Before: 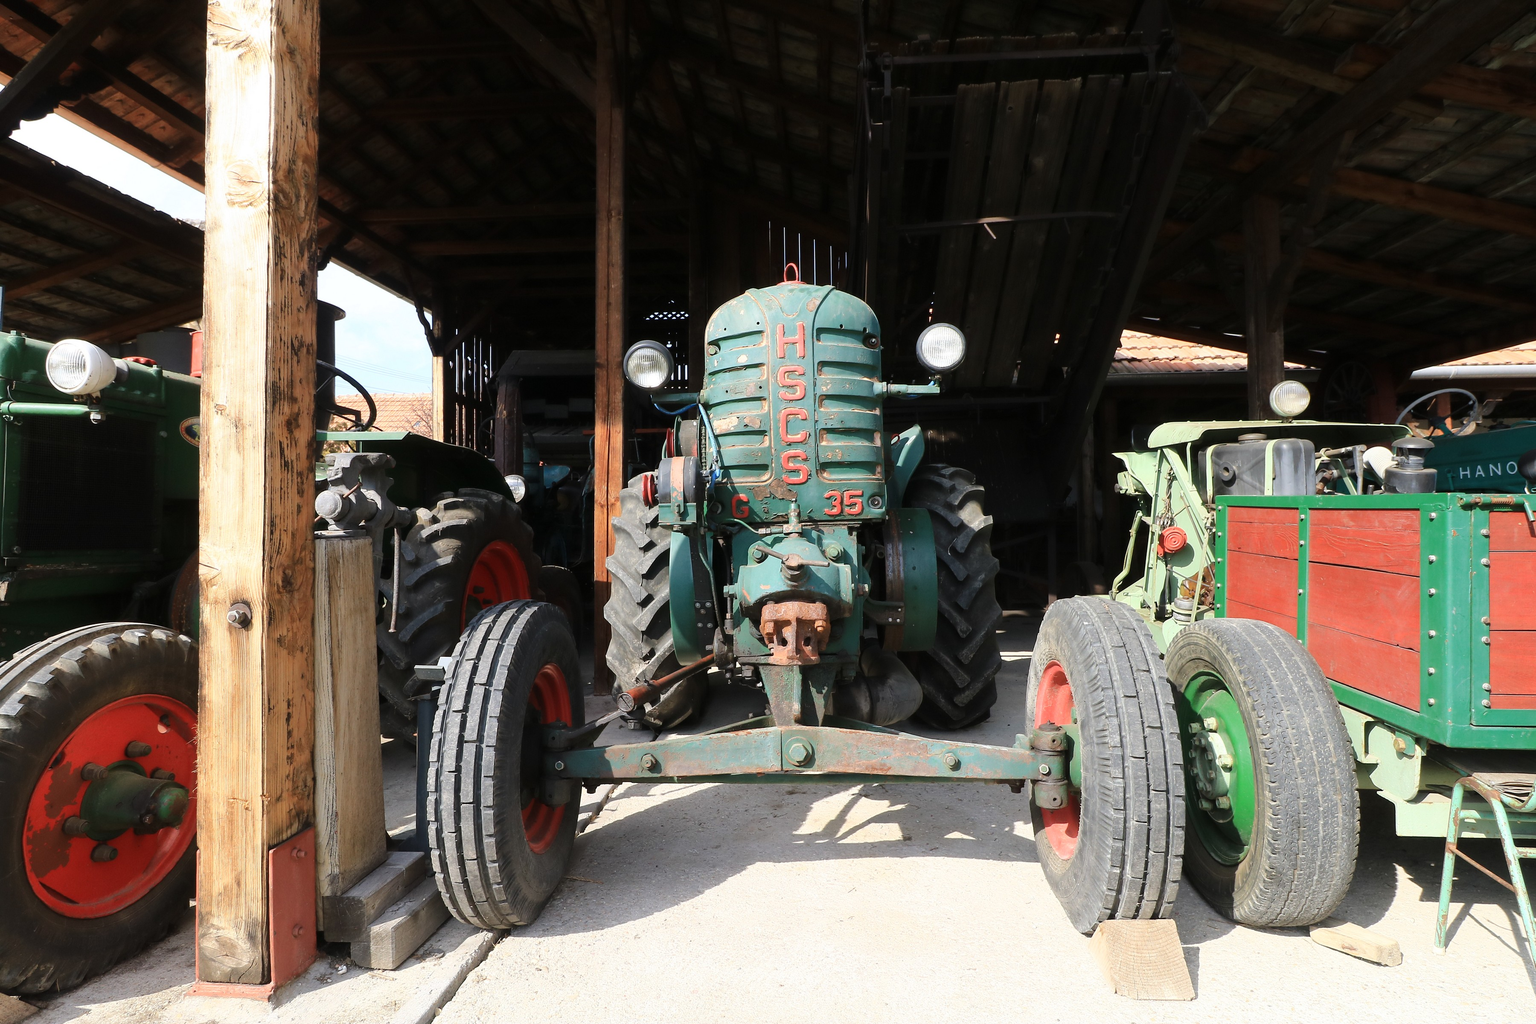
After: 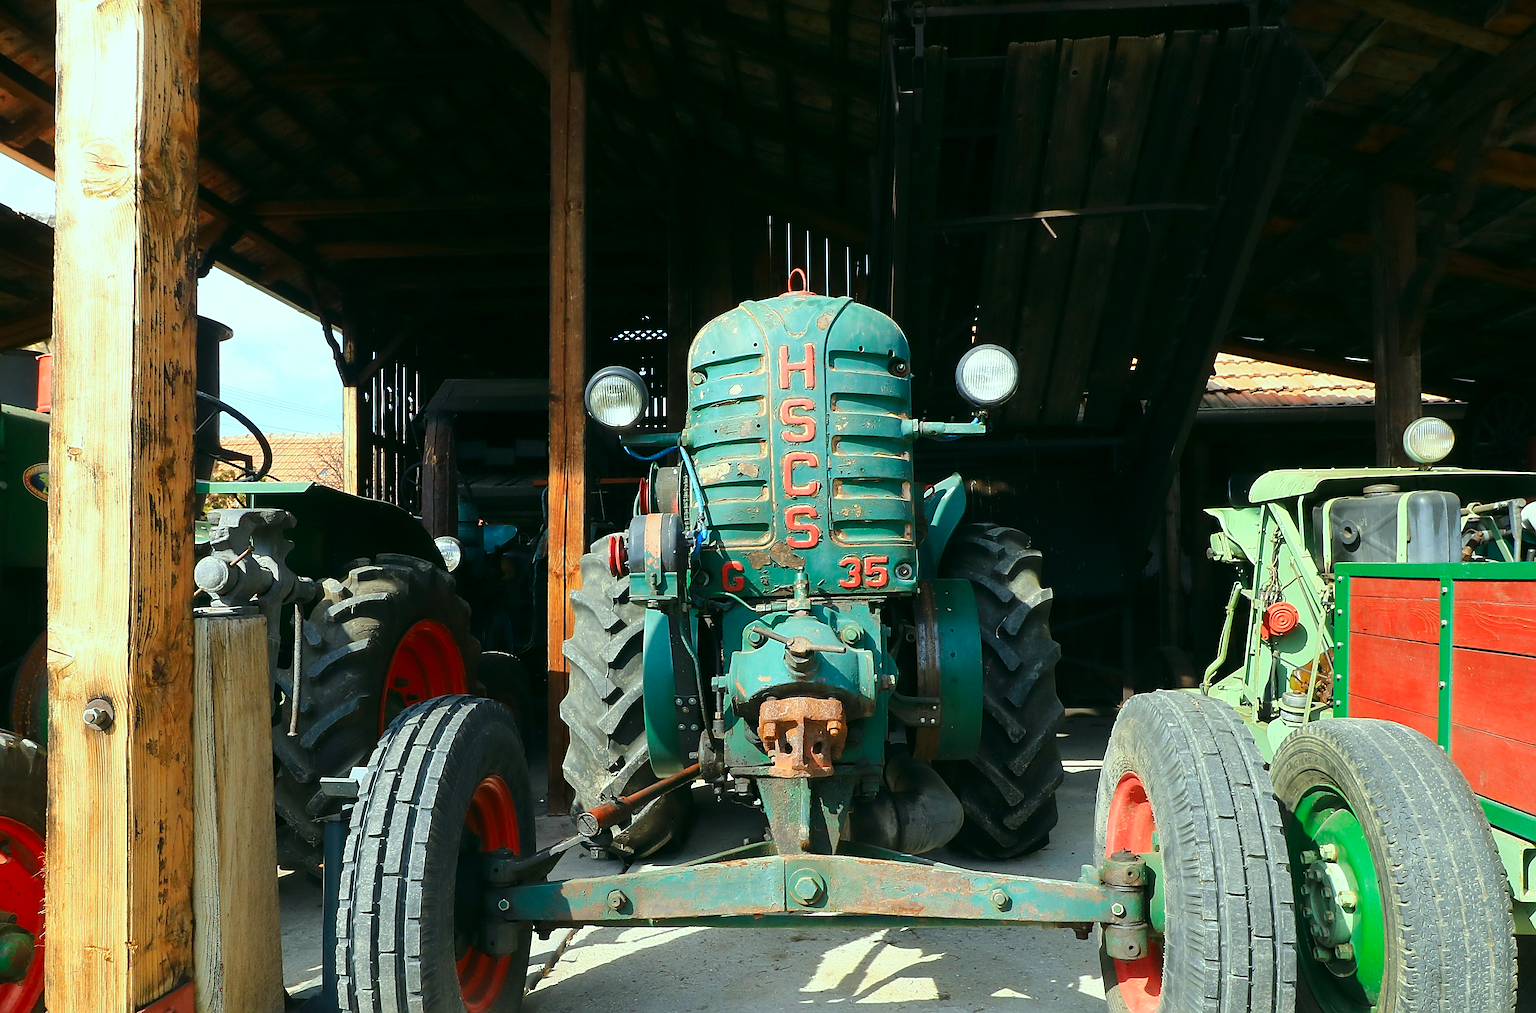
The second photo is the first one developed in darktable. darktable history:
sharpen: on, module defaults
color correction: highlights a* -7.49, highlights b* 1.12, shadows a* -3.84, saturation 1.44
exposure: compensate highlight preservation false
crop and rotate: left 10.537%, top 5.006%, right 10.488%, bottom 16.849%
